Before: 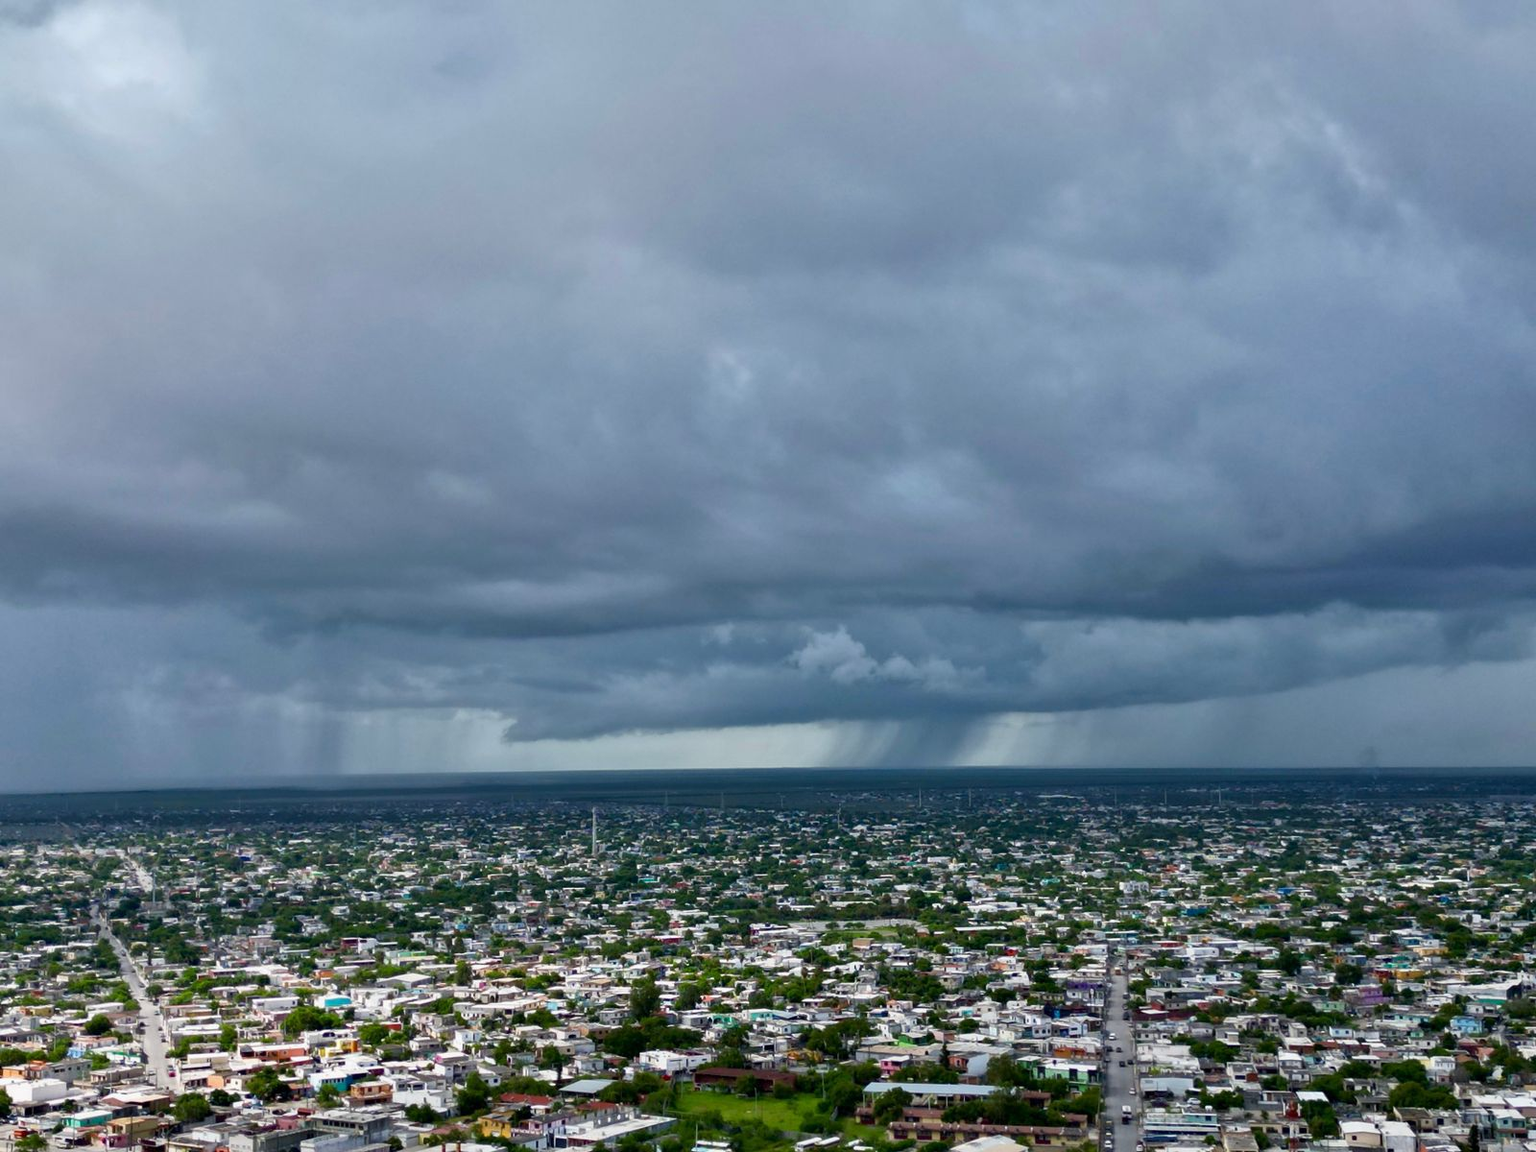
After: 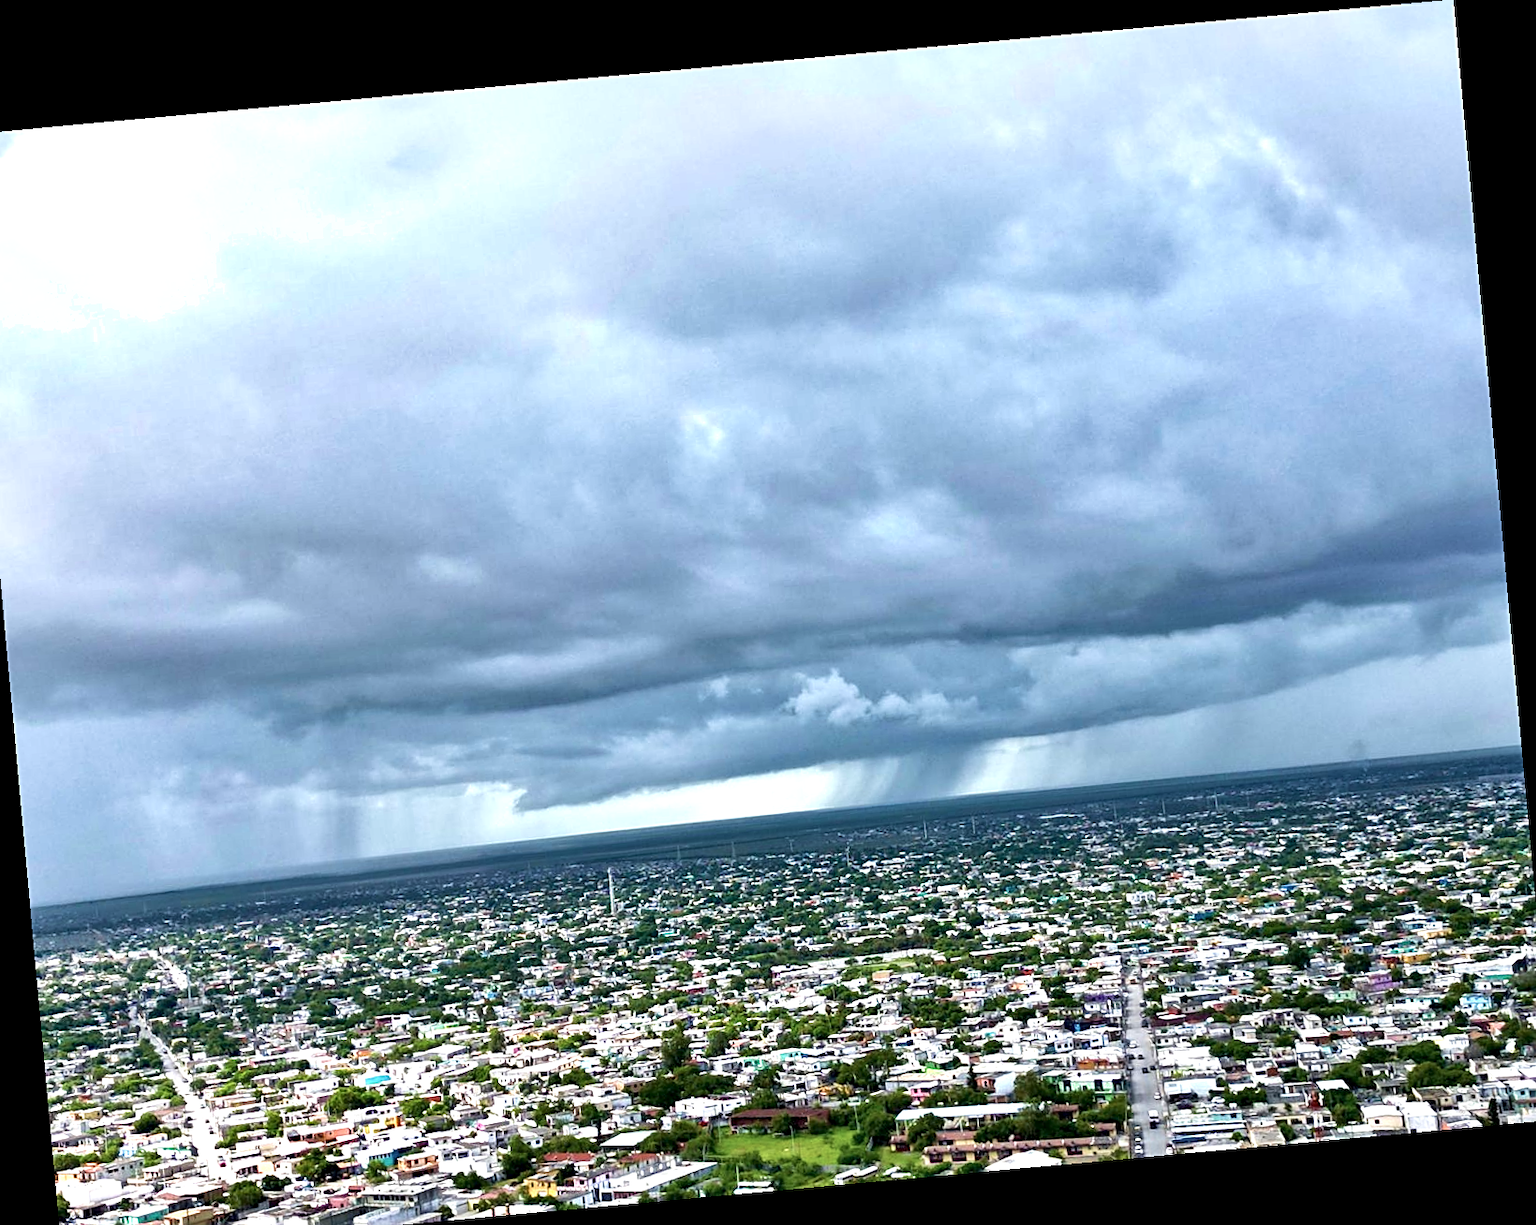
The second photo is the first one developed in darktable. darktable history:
shadows and highlights: soften with gaussian
rotate and perspective: rotation -5.2°, automatic cropping off
velvia: strength 15%
sharpen: on, module defaults
contrast brightness saturation: contrast 0.11, saturation -0.17
crop and rotate: left 2.536%, right 1.107%, bottom 2.246%
exposure: exposure 1.2 EV, compensate highlight preservation false
local contrast: highlights 100%, shadows 100%, detail 120%, midtone range 0.2
